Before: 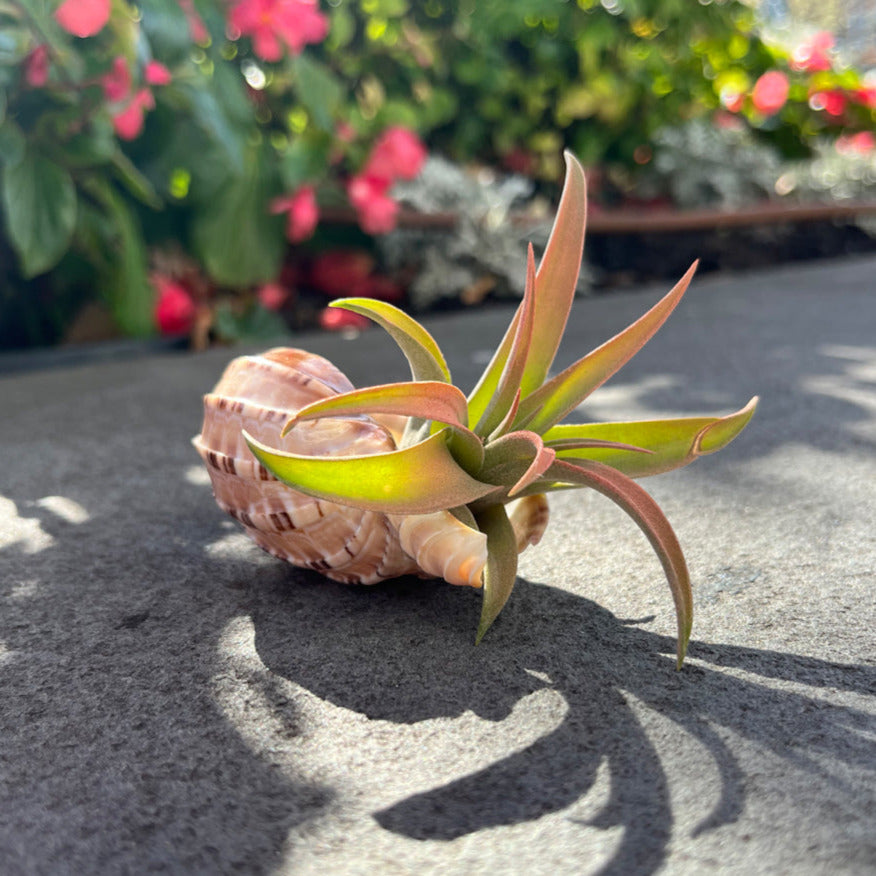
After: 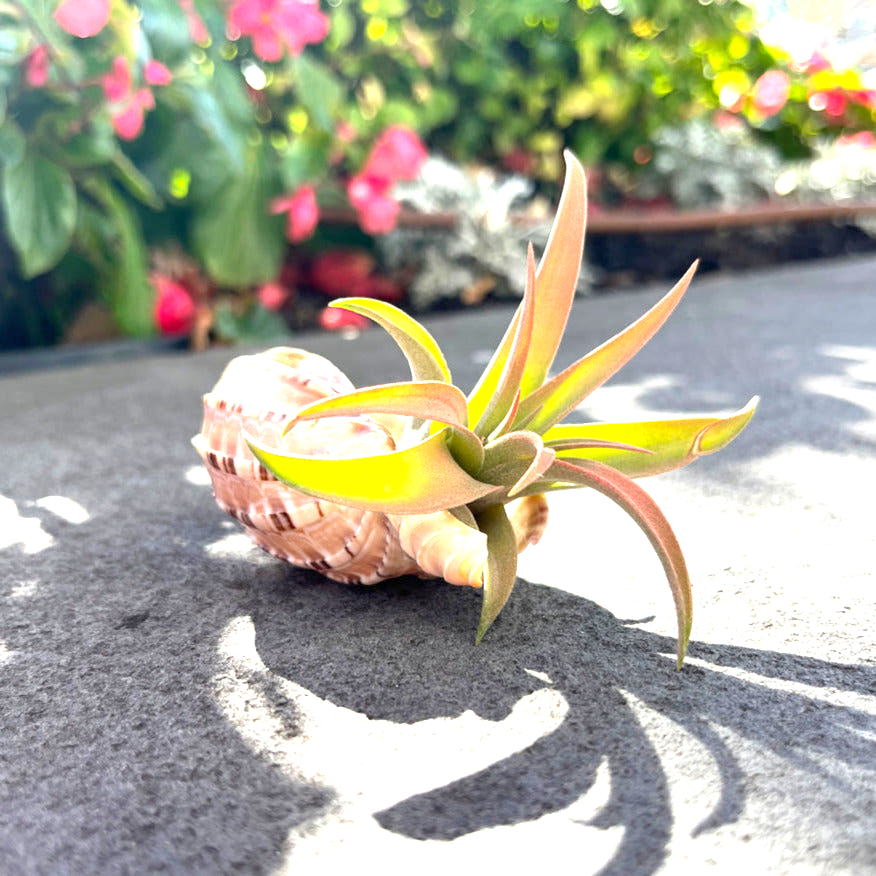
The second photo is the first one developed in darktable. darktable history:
white balance: emerald 1
exposure: black level correction 0.001, exposure 1.398 EV, compensate exposure bias true, compensate highlight preservation false
